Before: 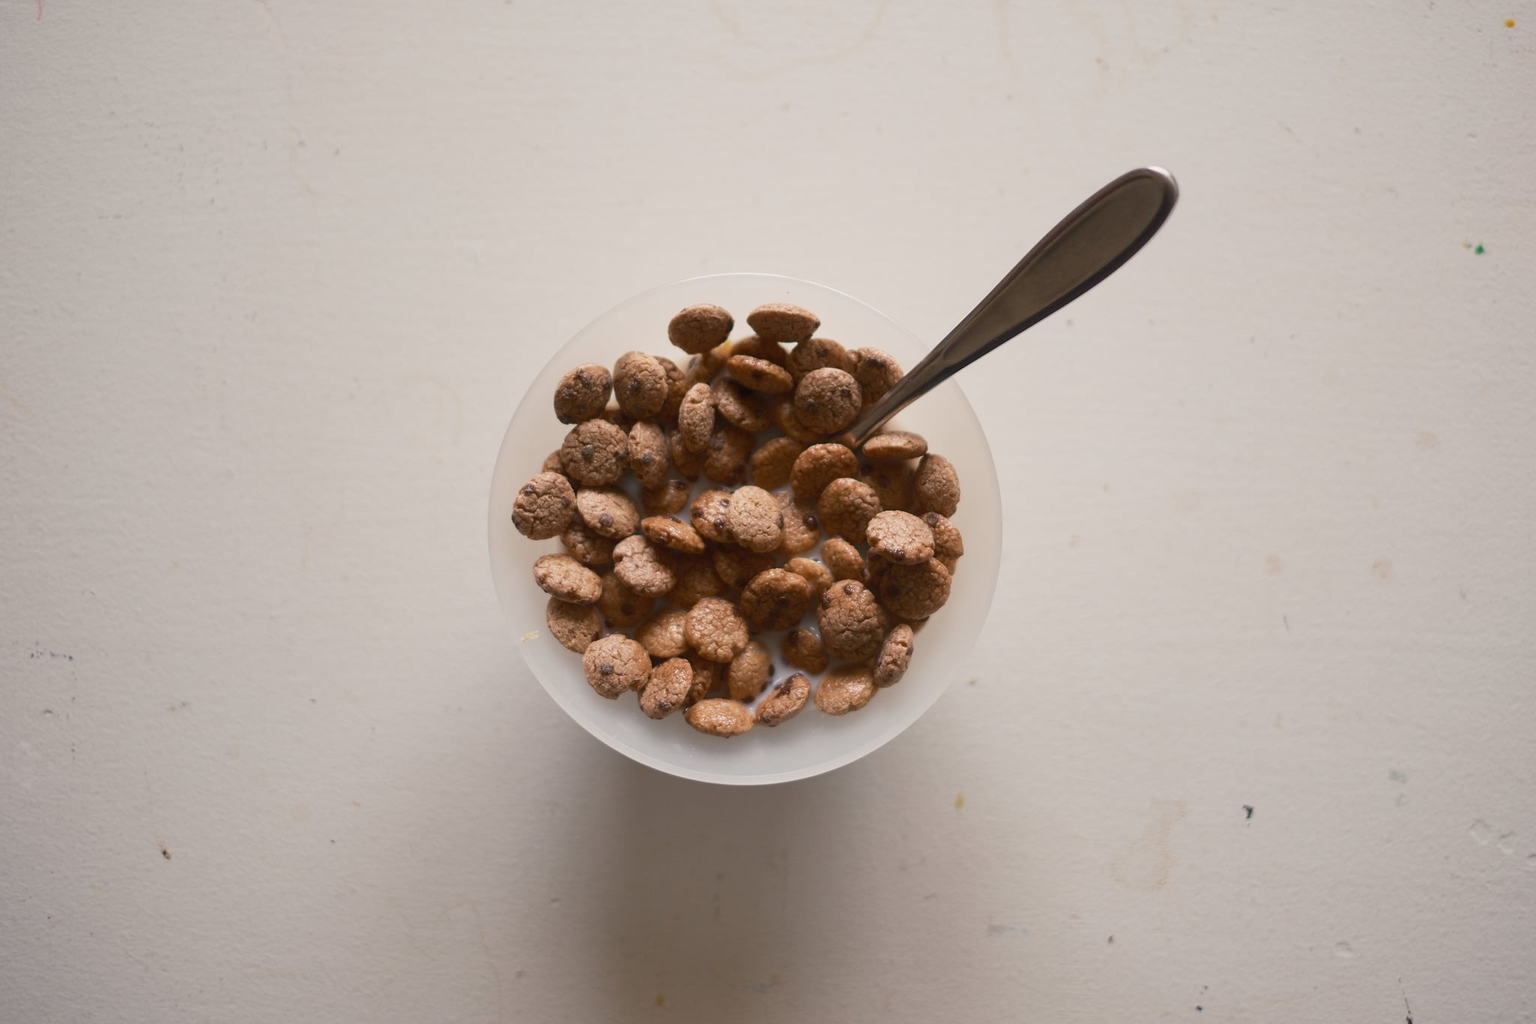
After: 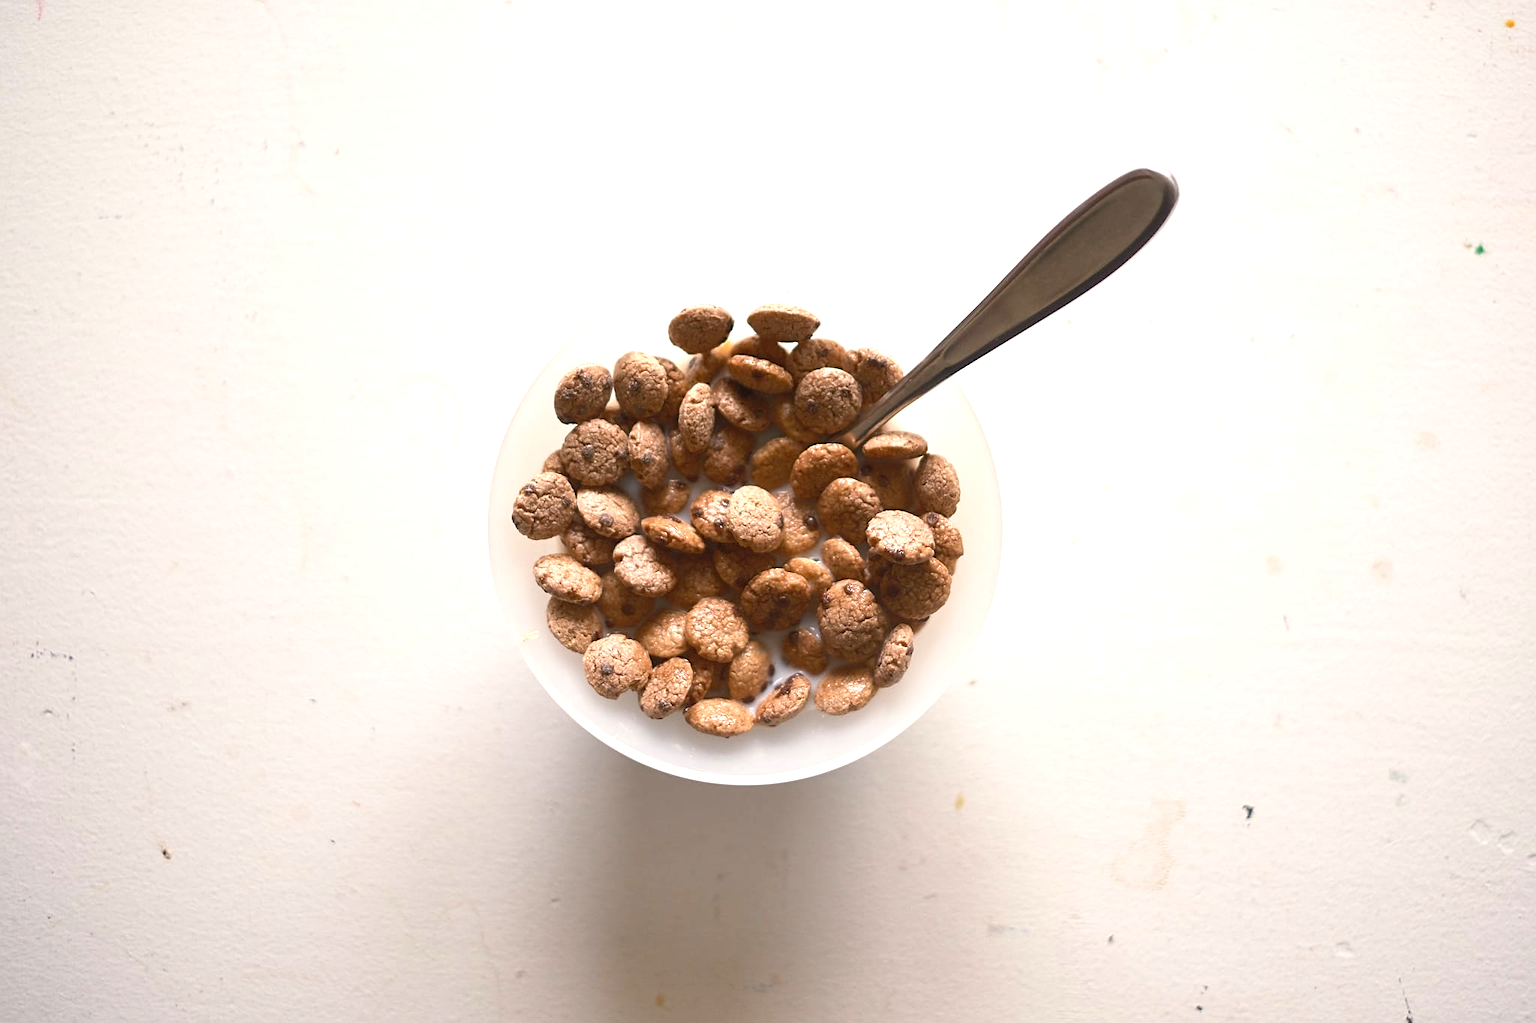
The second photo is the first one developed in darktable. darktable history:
sharpen: on, module defaults
exposure: exposure 0.942 EV, compensate exposure bias true, compensate highlight preservation false
